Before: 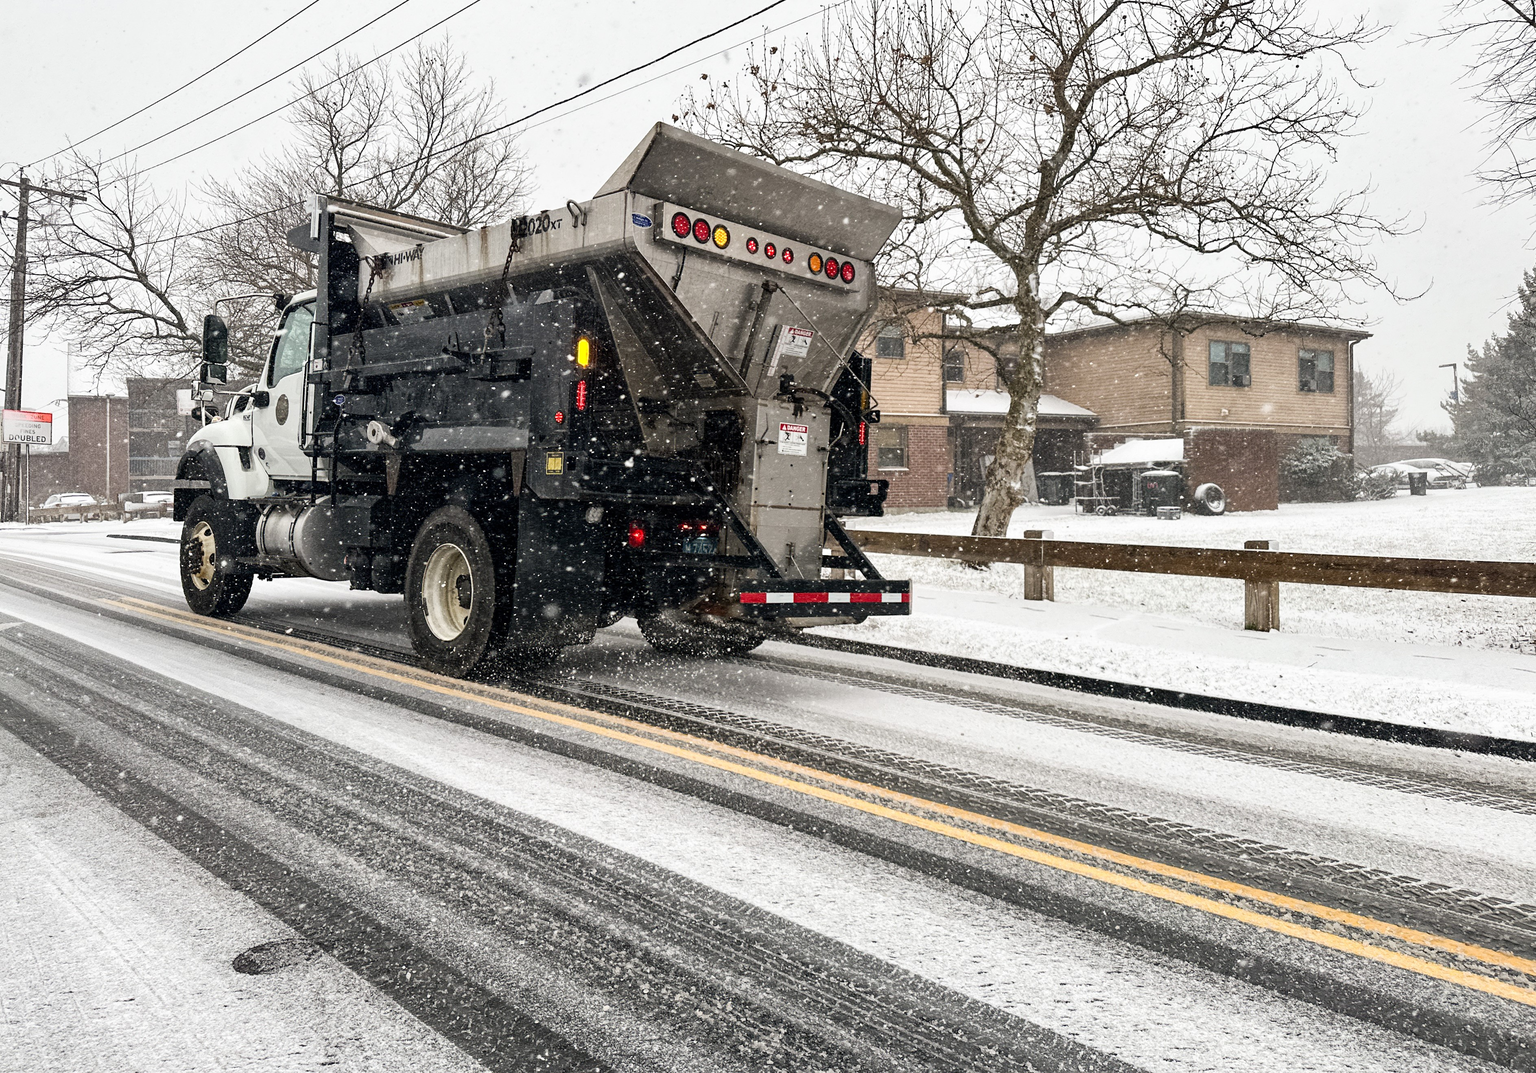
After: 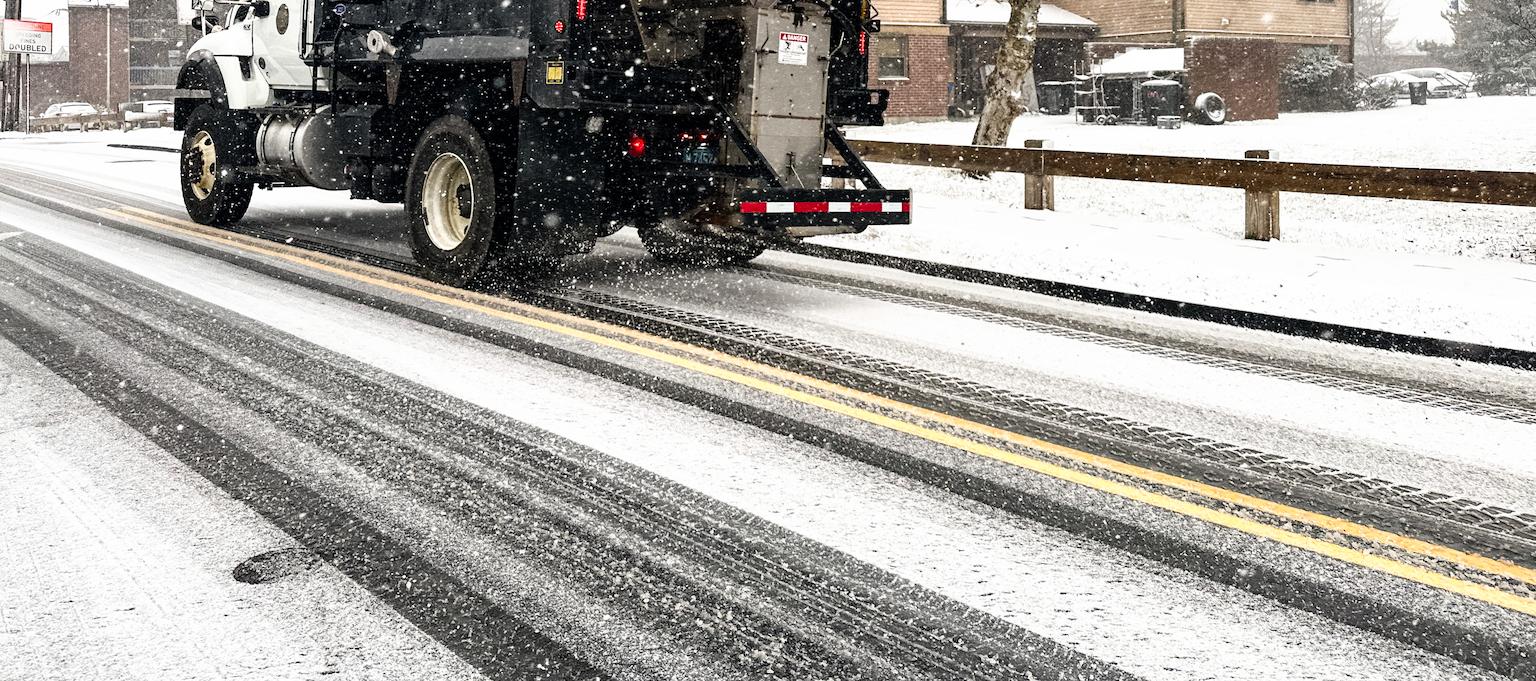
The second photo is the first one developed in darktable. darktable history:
tone curve: curves: ch0 [(0, 0) (0.003, 0.002) (0.011, 0.006) (0.025, 0.014) (0.044, 0.025) (0.069, 0.039) (0.1, 0.056) (0.136, 0.086) (0.177, 0.129) (0.224, 0.183) (0.277, 0.247) (0.335, 0.318) (0.399, 0.395) (0.468, 0.48) (0.543, 0.571) (0.623, 0.668) (0.709, 0.773) (0.801, 0.873) (0.898, 0.978) (1, 1)], preserve colors none
crop and rotate: top 36.435%
tone equalizer: on, module defaults
